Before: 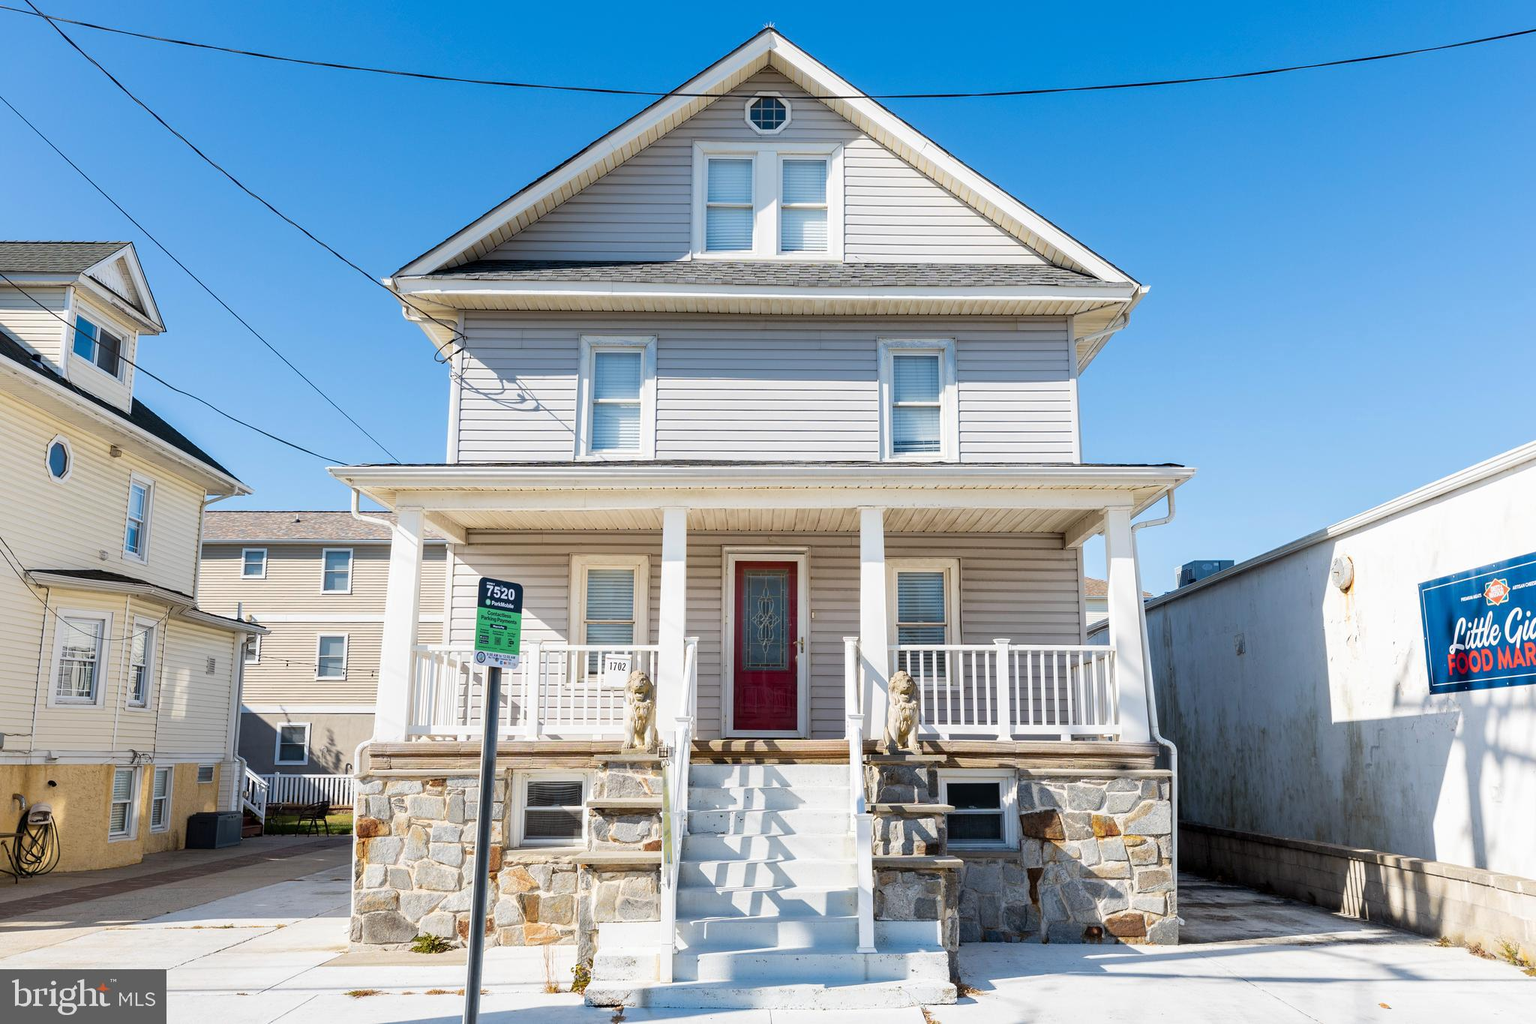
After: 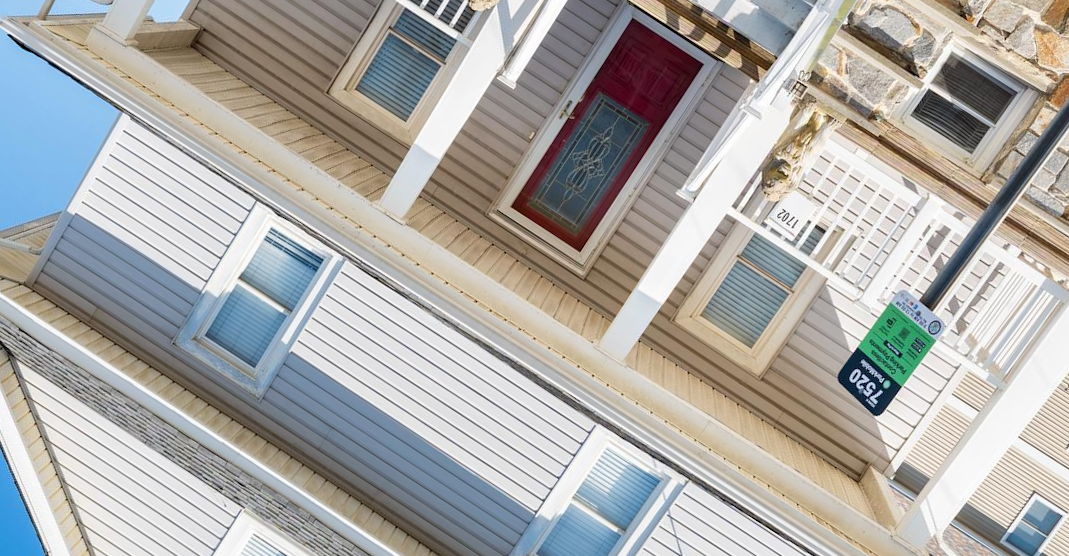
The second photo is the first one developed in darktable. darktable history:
crop and rotate: angle 147.26°, left 9.087%, top 15.687%, right 4.571%, bottom 16.929%
